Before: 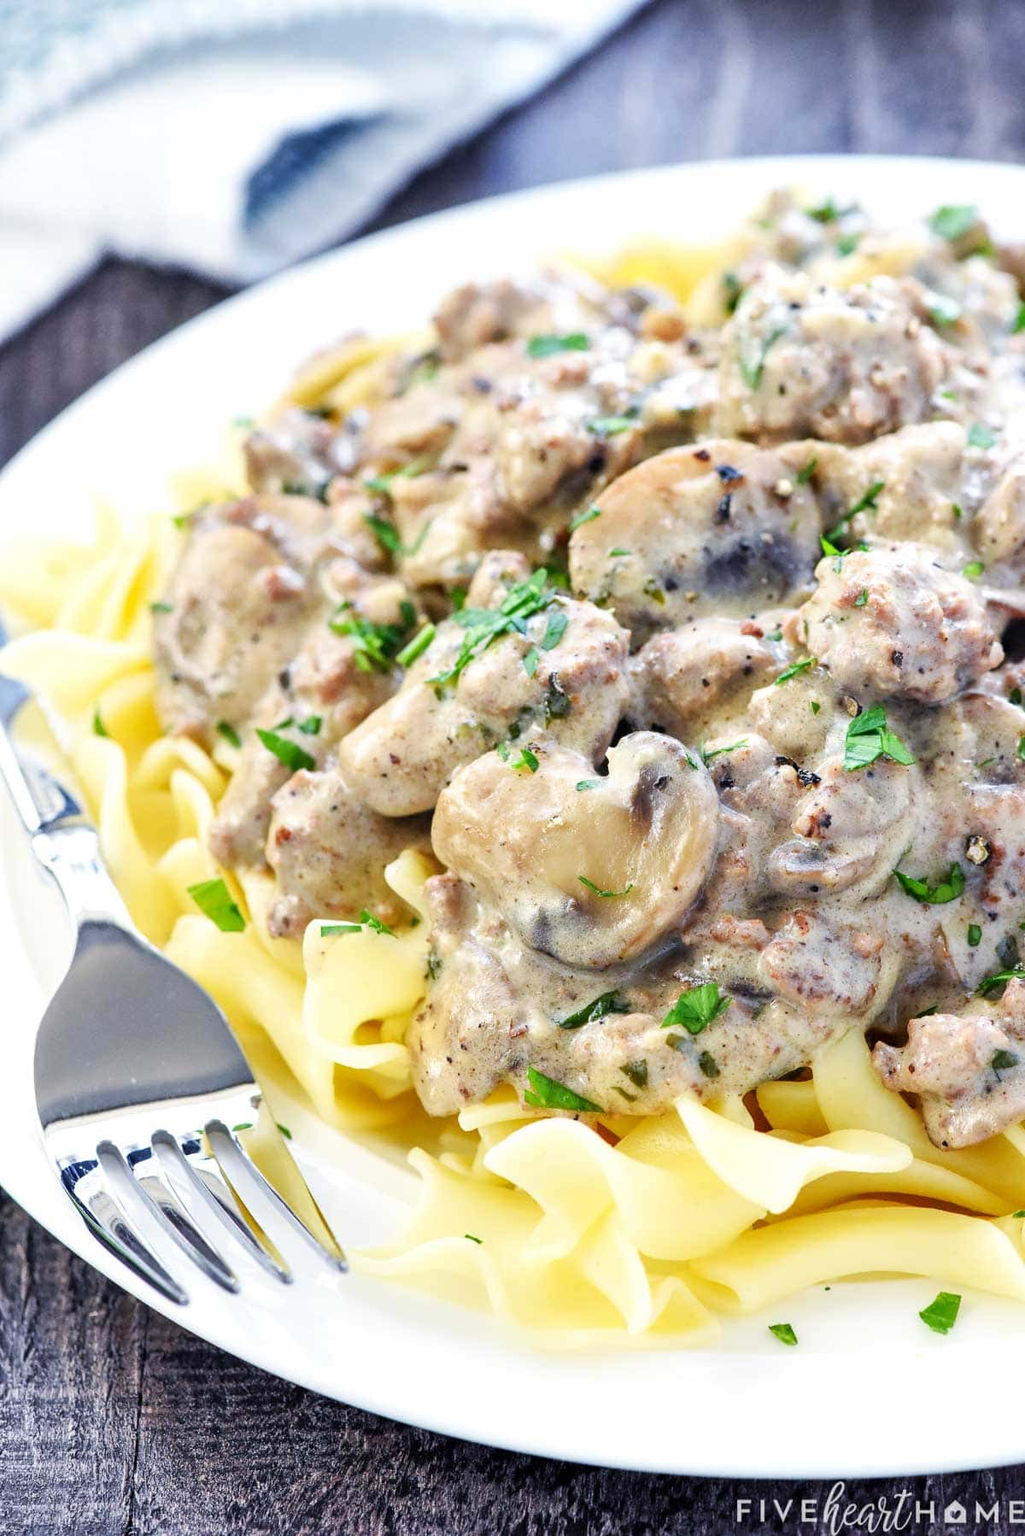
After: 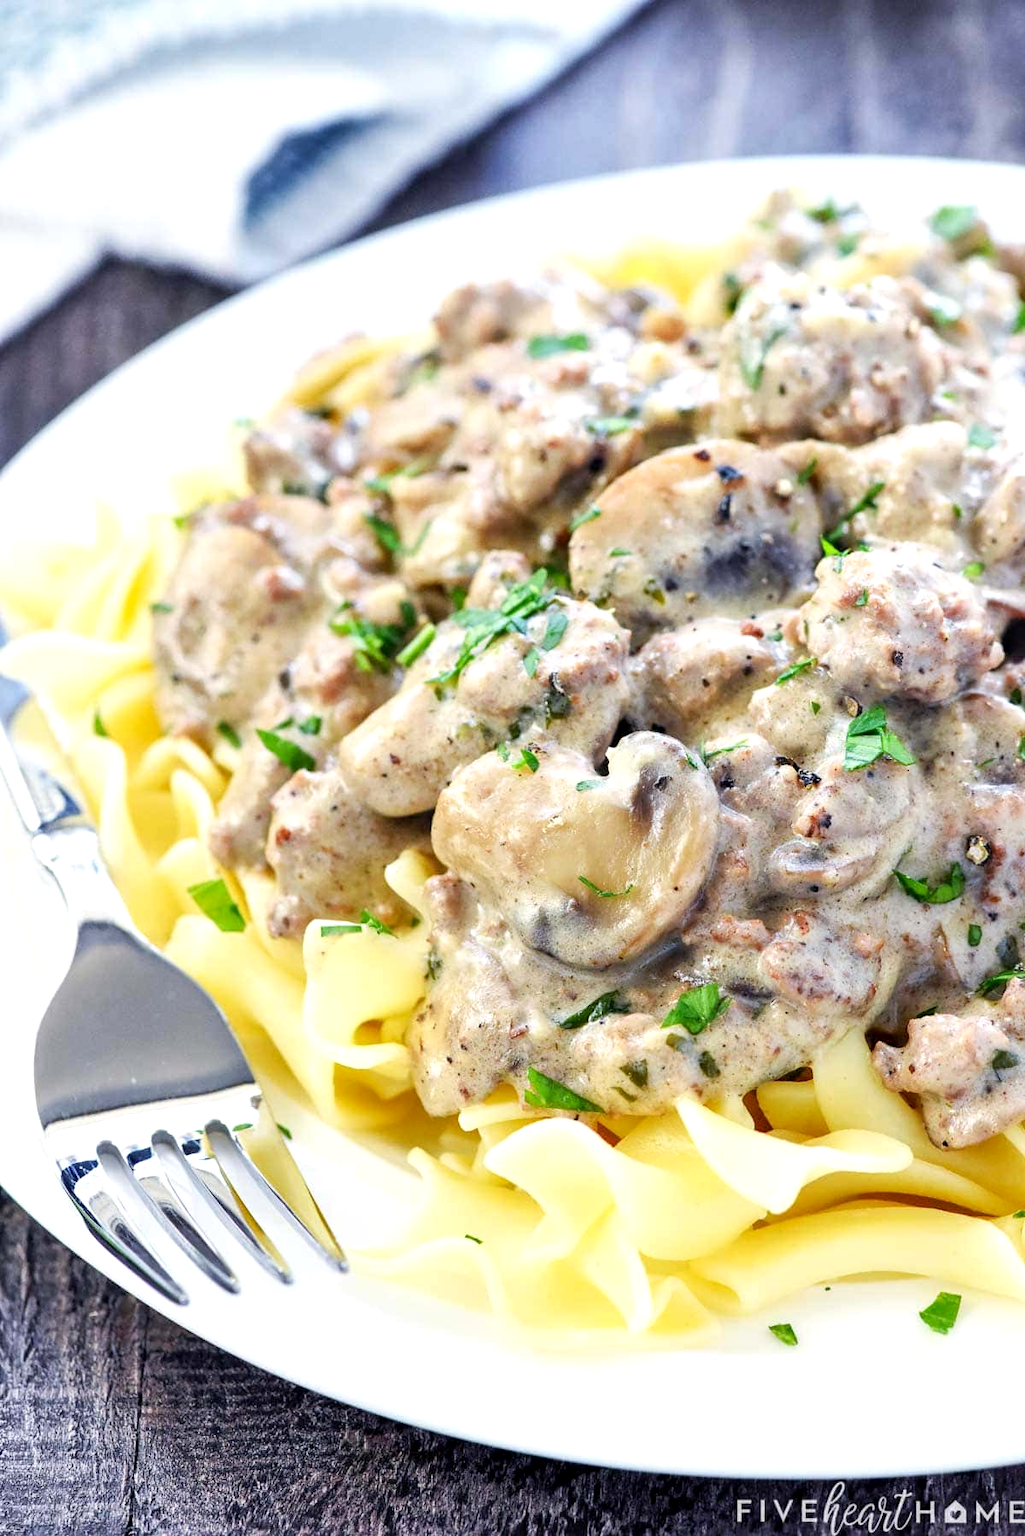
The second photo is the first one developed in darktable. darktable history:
exposure: black level correction 0.002, exposure 0.146 EV, compensate highlight preservation false
